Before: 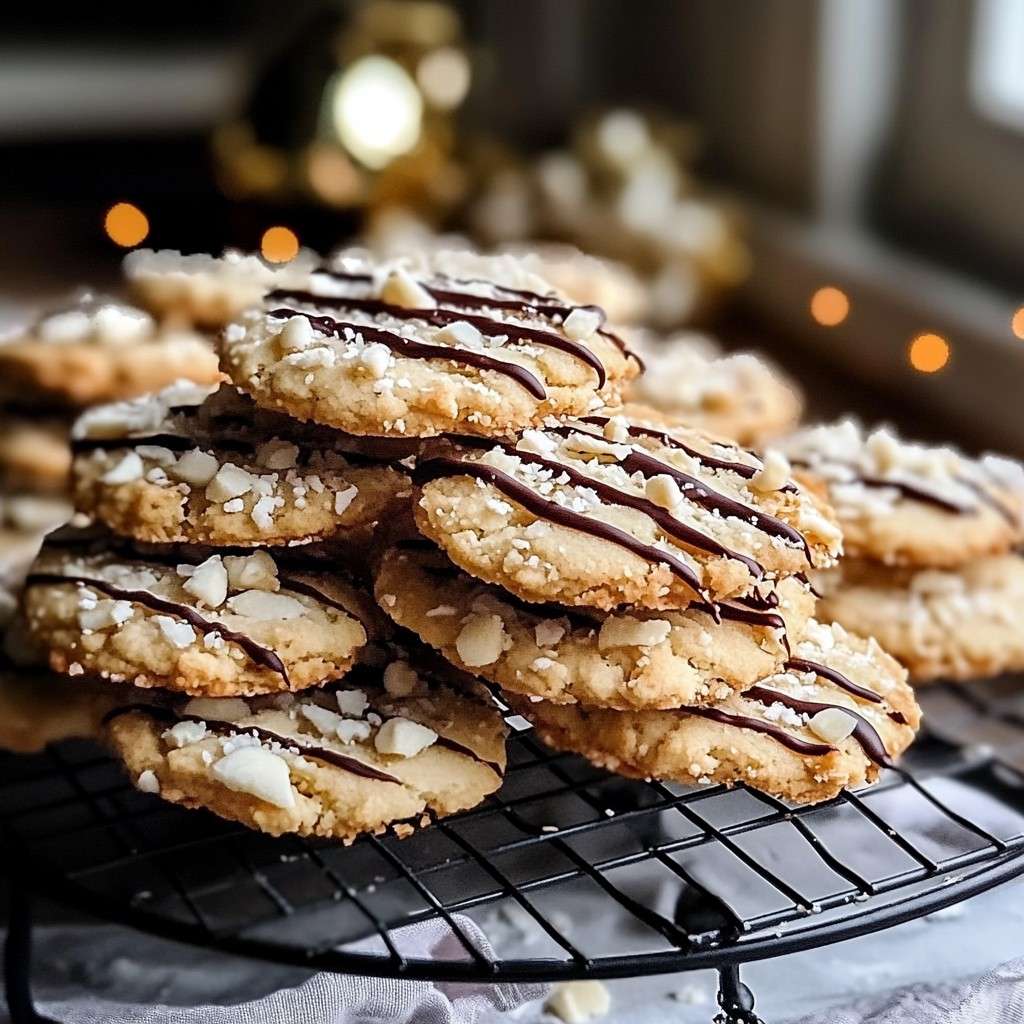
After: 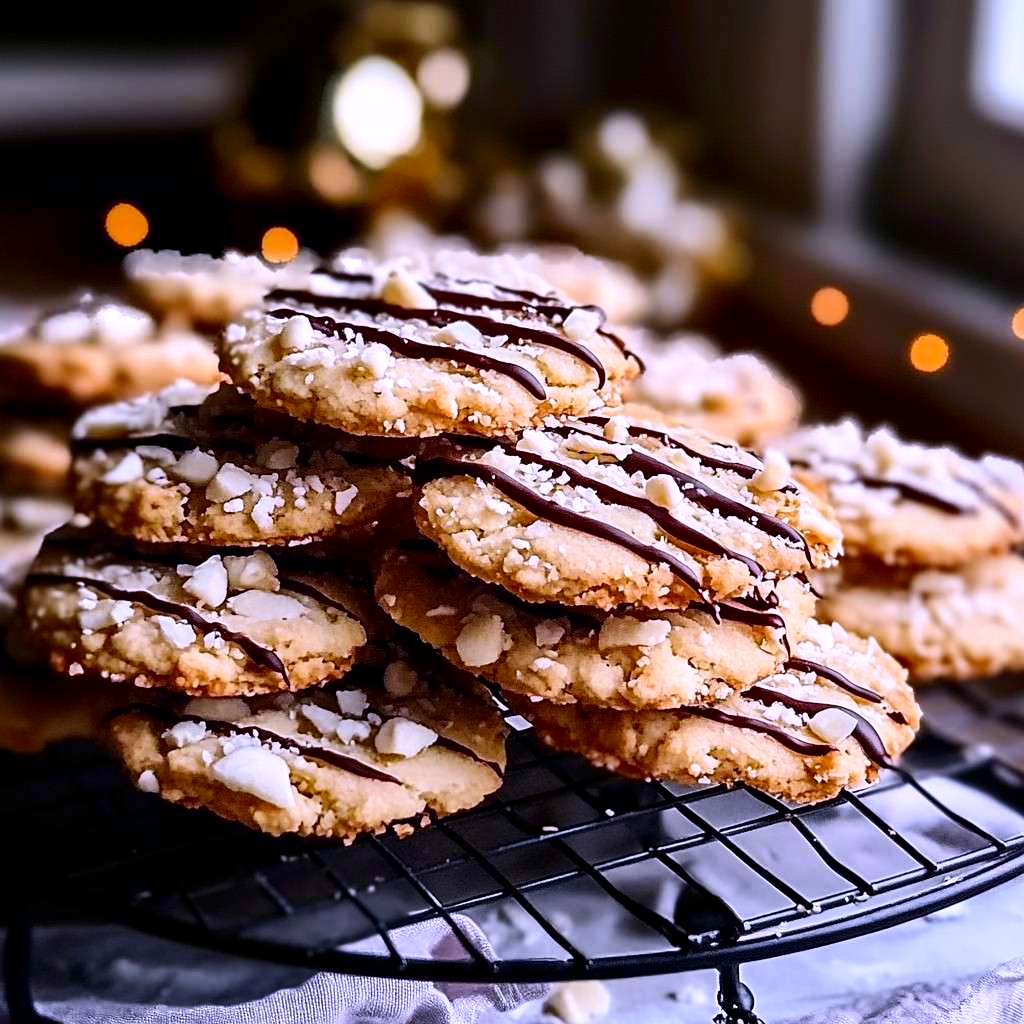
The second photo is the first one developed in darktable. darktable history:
white balance: red 1.042, blue 1.17
contrast brightness saturation: contrast 0.19, brightness -0.11, saturation 0.21
